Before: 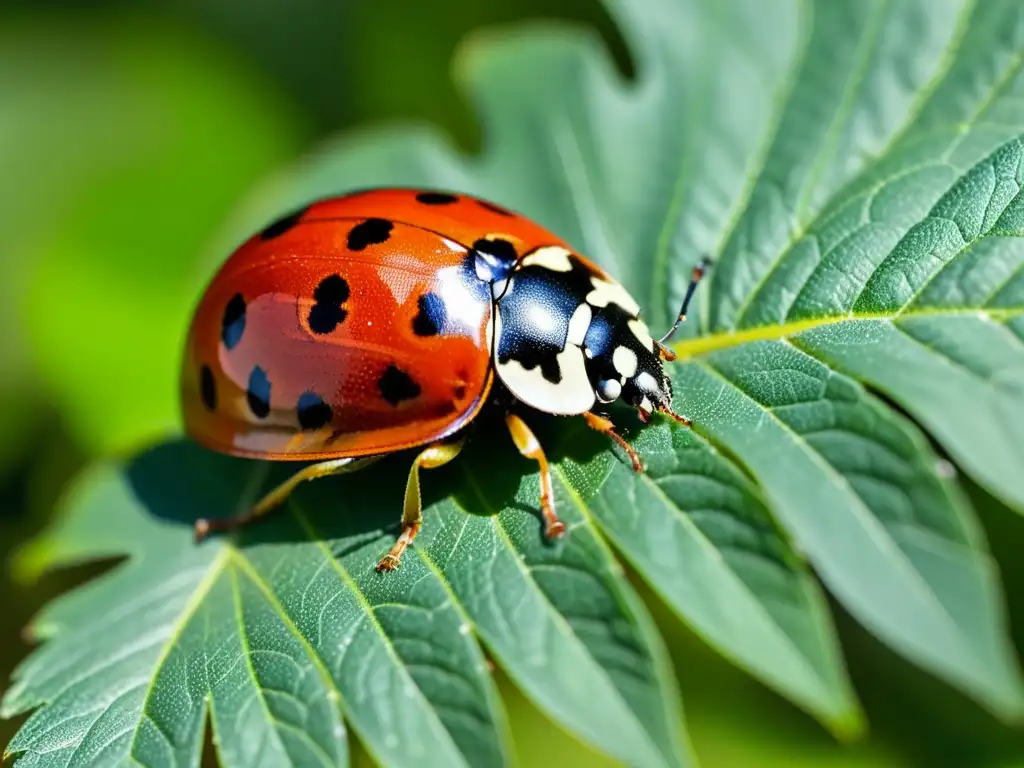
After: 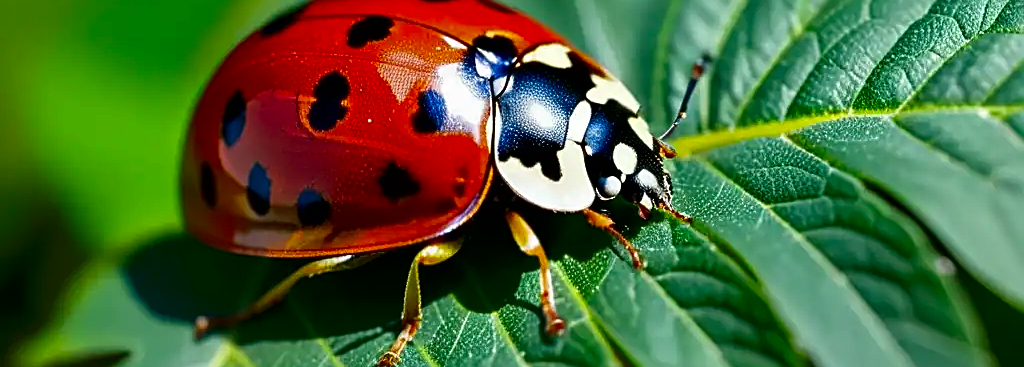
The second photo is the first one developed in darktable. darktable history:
crop and rotate: top 26.547%, bottom 25.665%
sharpen: amount 0.56
contrast brightness saturation: brightness -0.245, saturation 0.196
